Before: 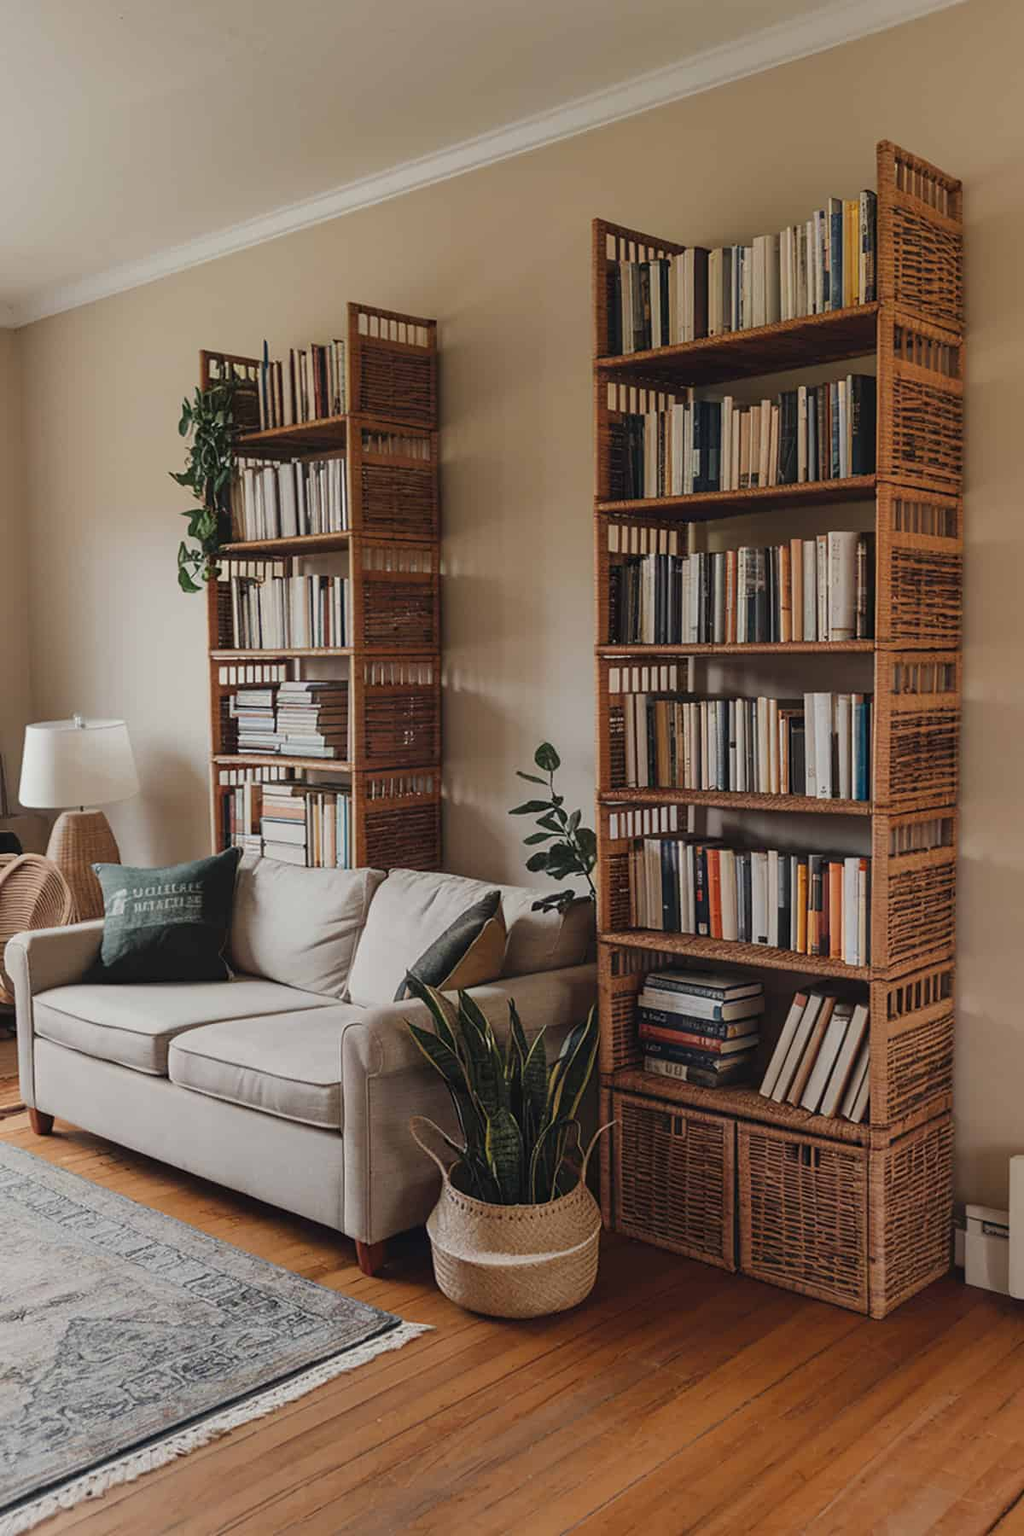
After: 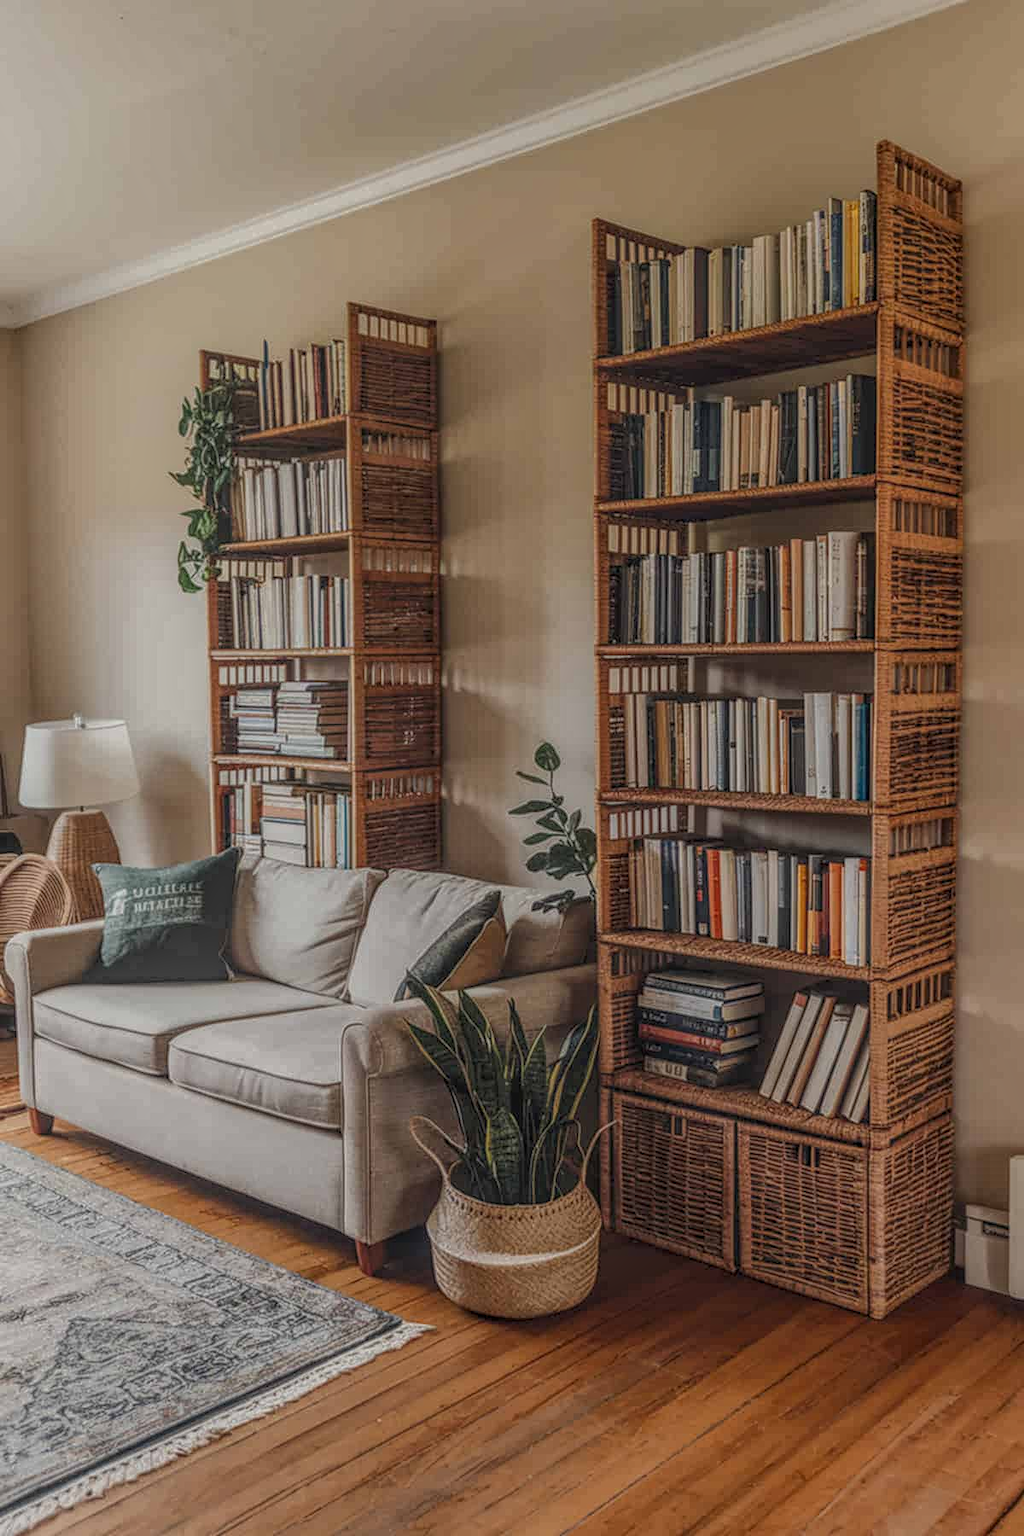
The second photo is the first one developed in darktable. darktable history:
local contrast: highlights 20%, shadows 26%, detail 199%, midtone range 0.2
